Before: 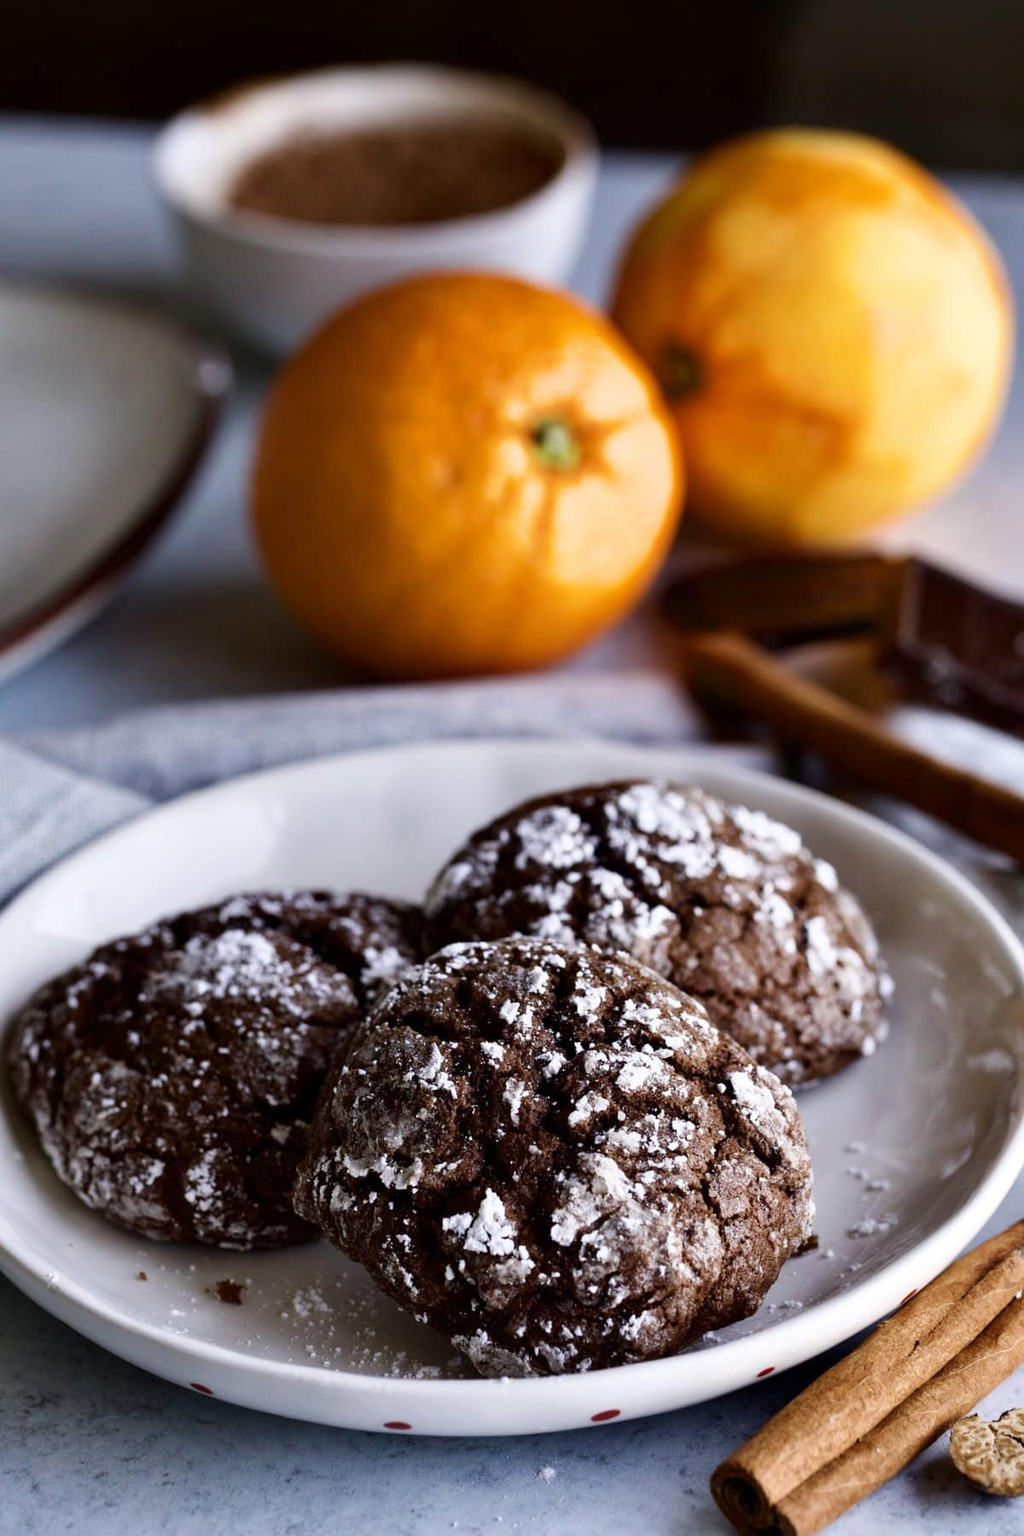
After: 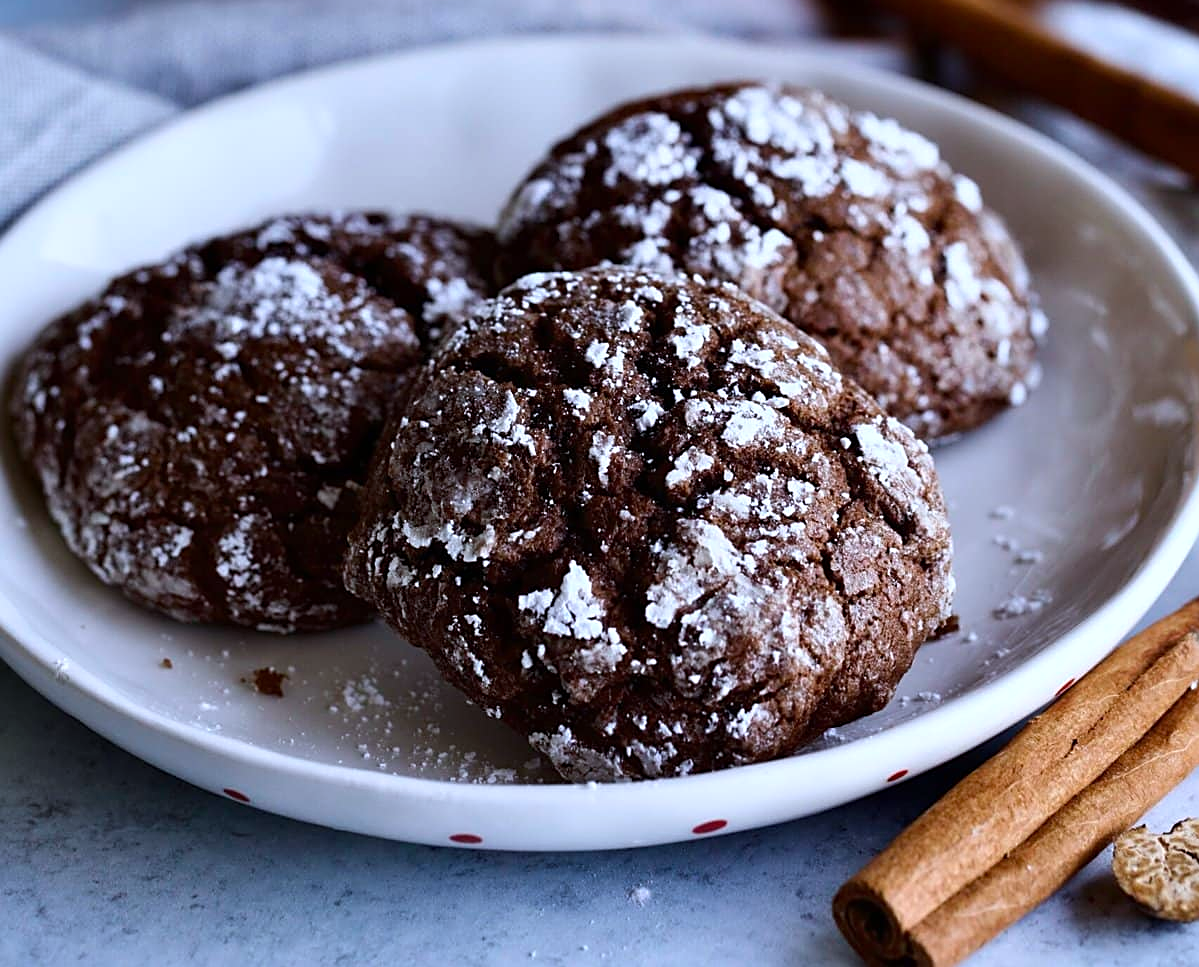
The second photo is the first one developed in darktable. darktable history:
color calibration: x 0.37, y 0.382, temperature 4313.32 K
crop and rotate: top 46.237%
white balance: emerald 1
sharpen: on, module defaults
